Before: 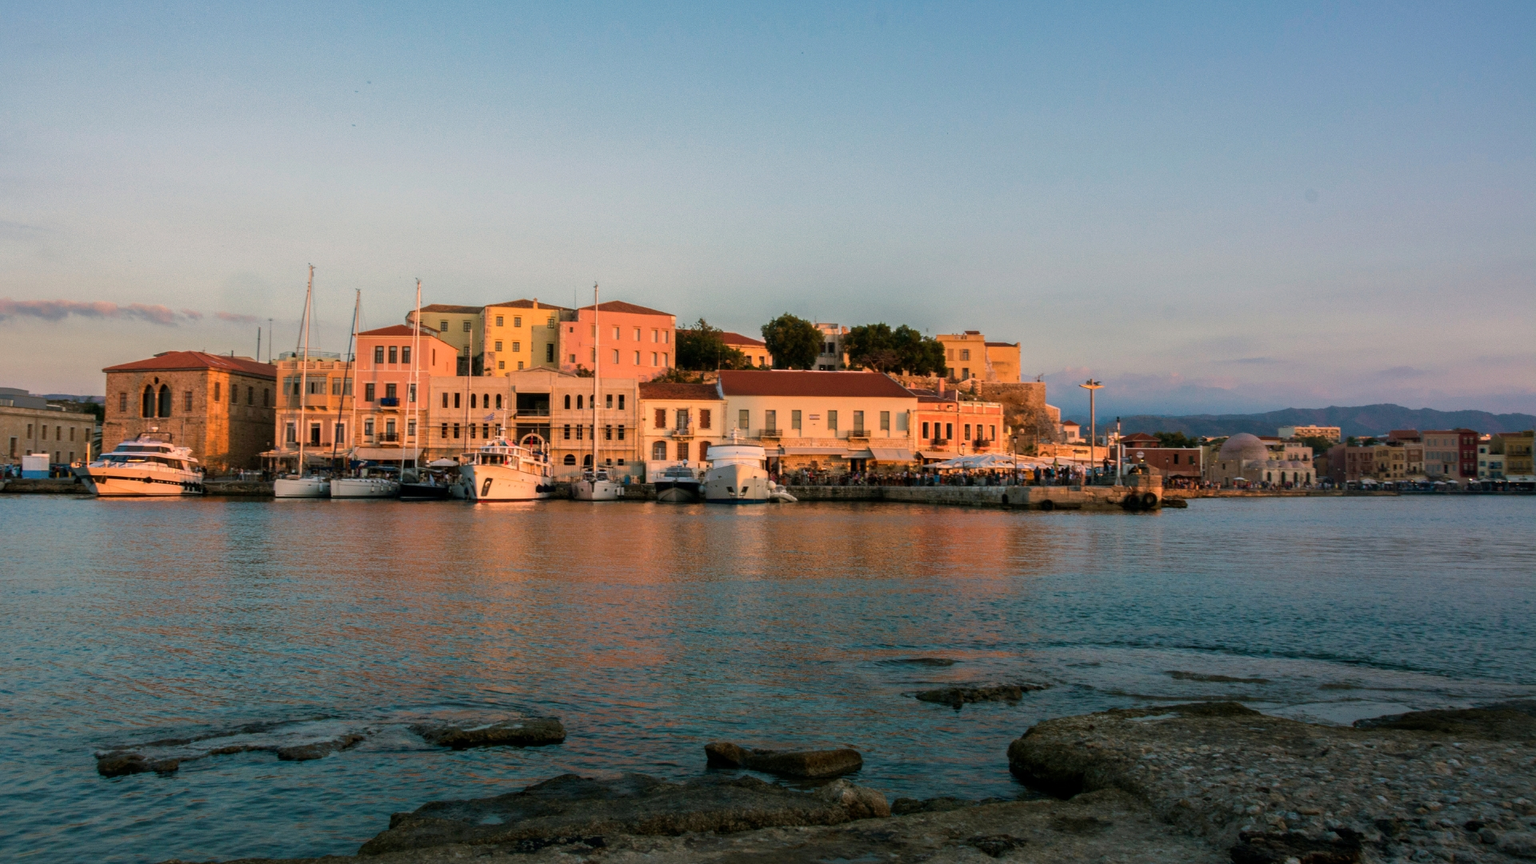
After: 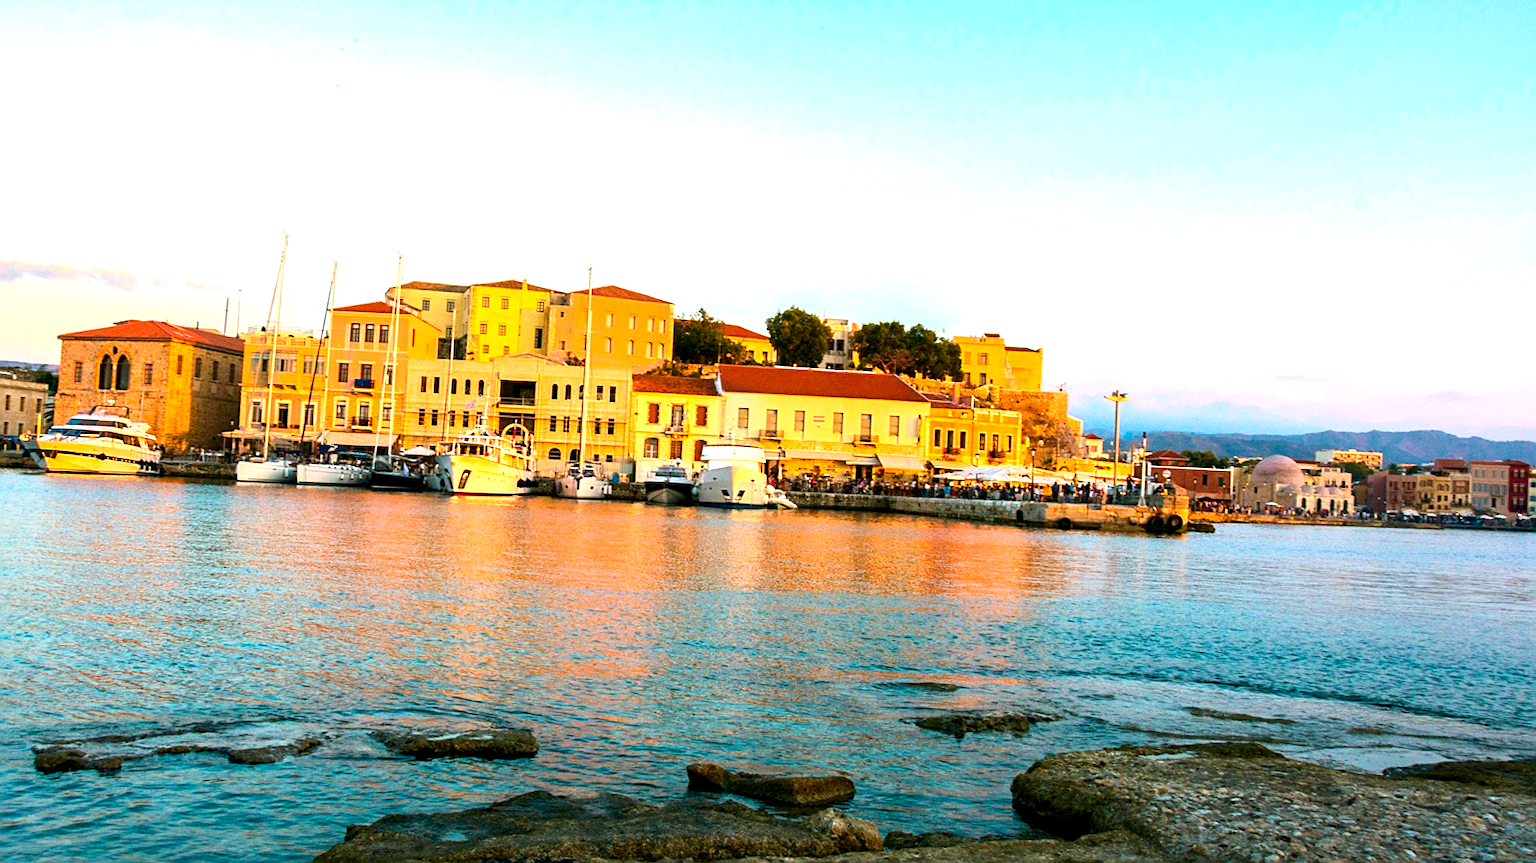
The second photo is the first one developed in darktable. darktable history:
exposure: black level correction 0.001, exposure 1.646 EV, compensate exposure bias true, compensate highlight preservation false
color balance rgb: perceptual saturation grading › global saturation 20%, global vibrance 20%
crop and rotate: angle -2.38°
sharpen: radius 1.967
contrast brightness saturation: contrast 0.15, brightness -0.01, saturation 0.1
